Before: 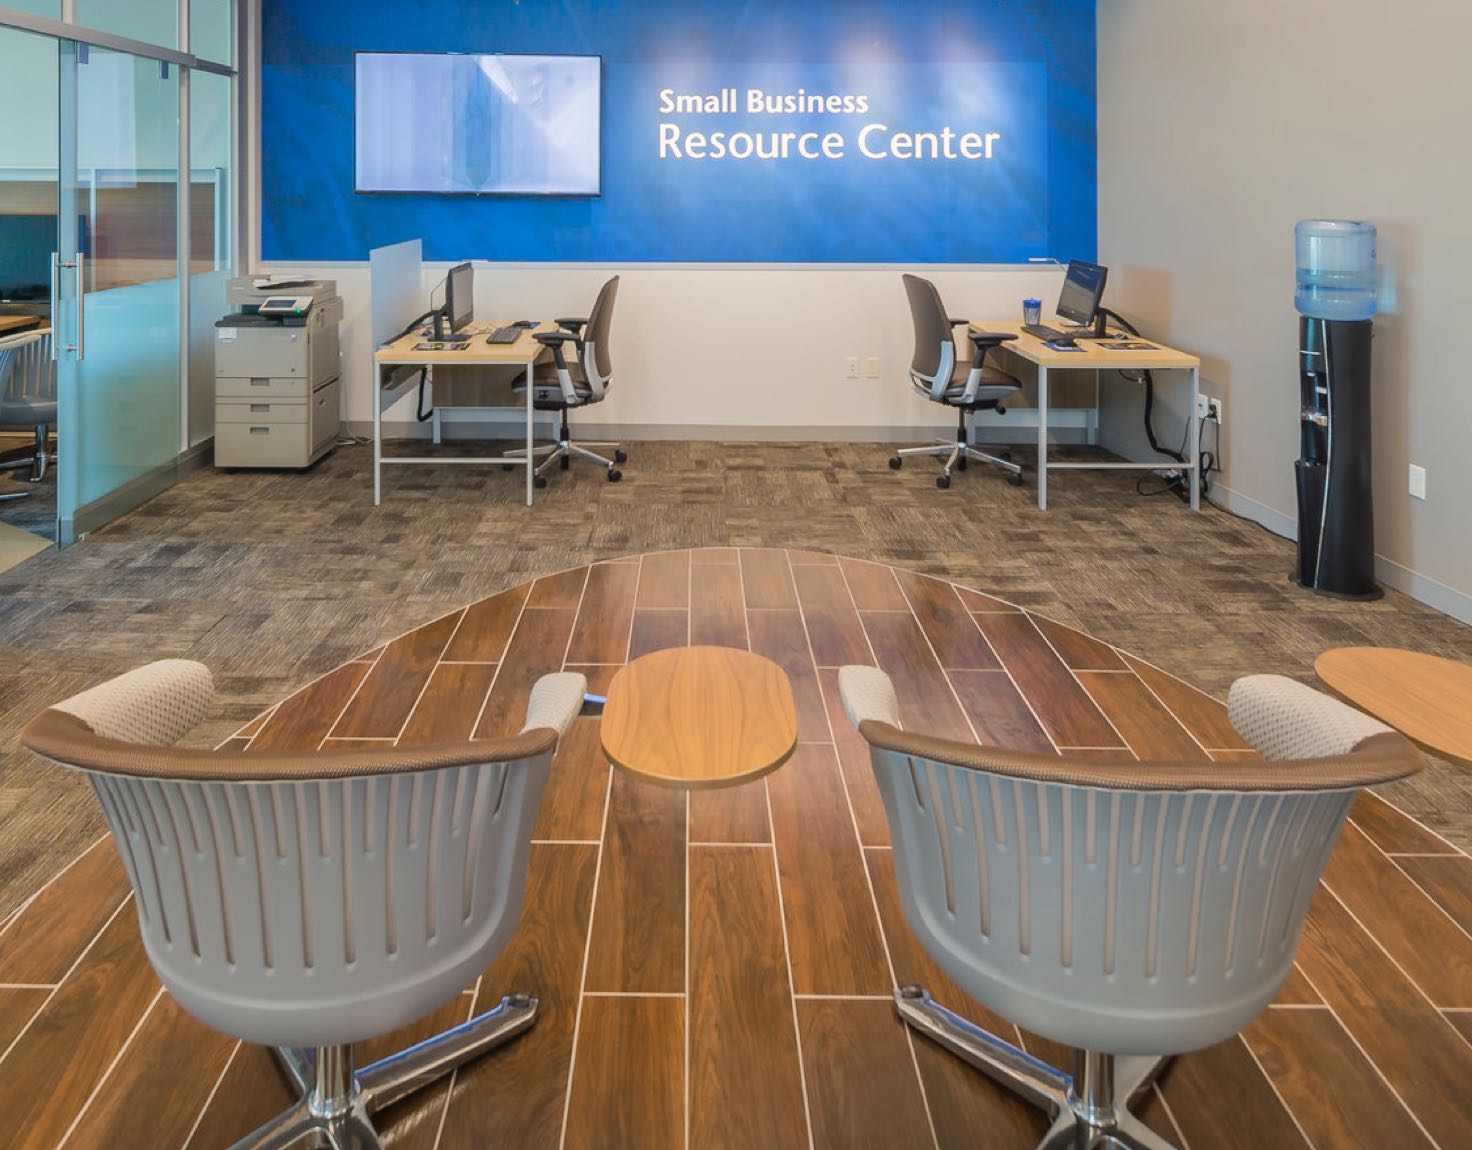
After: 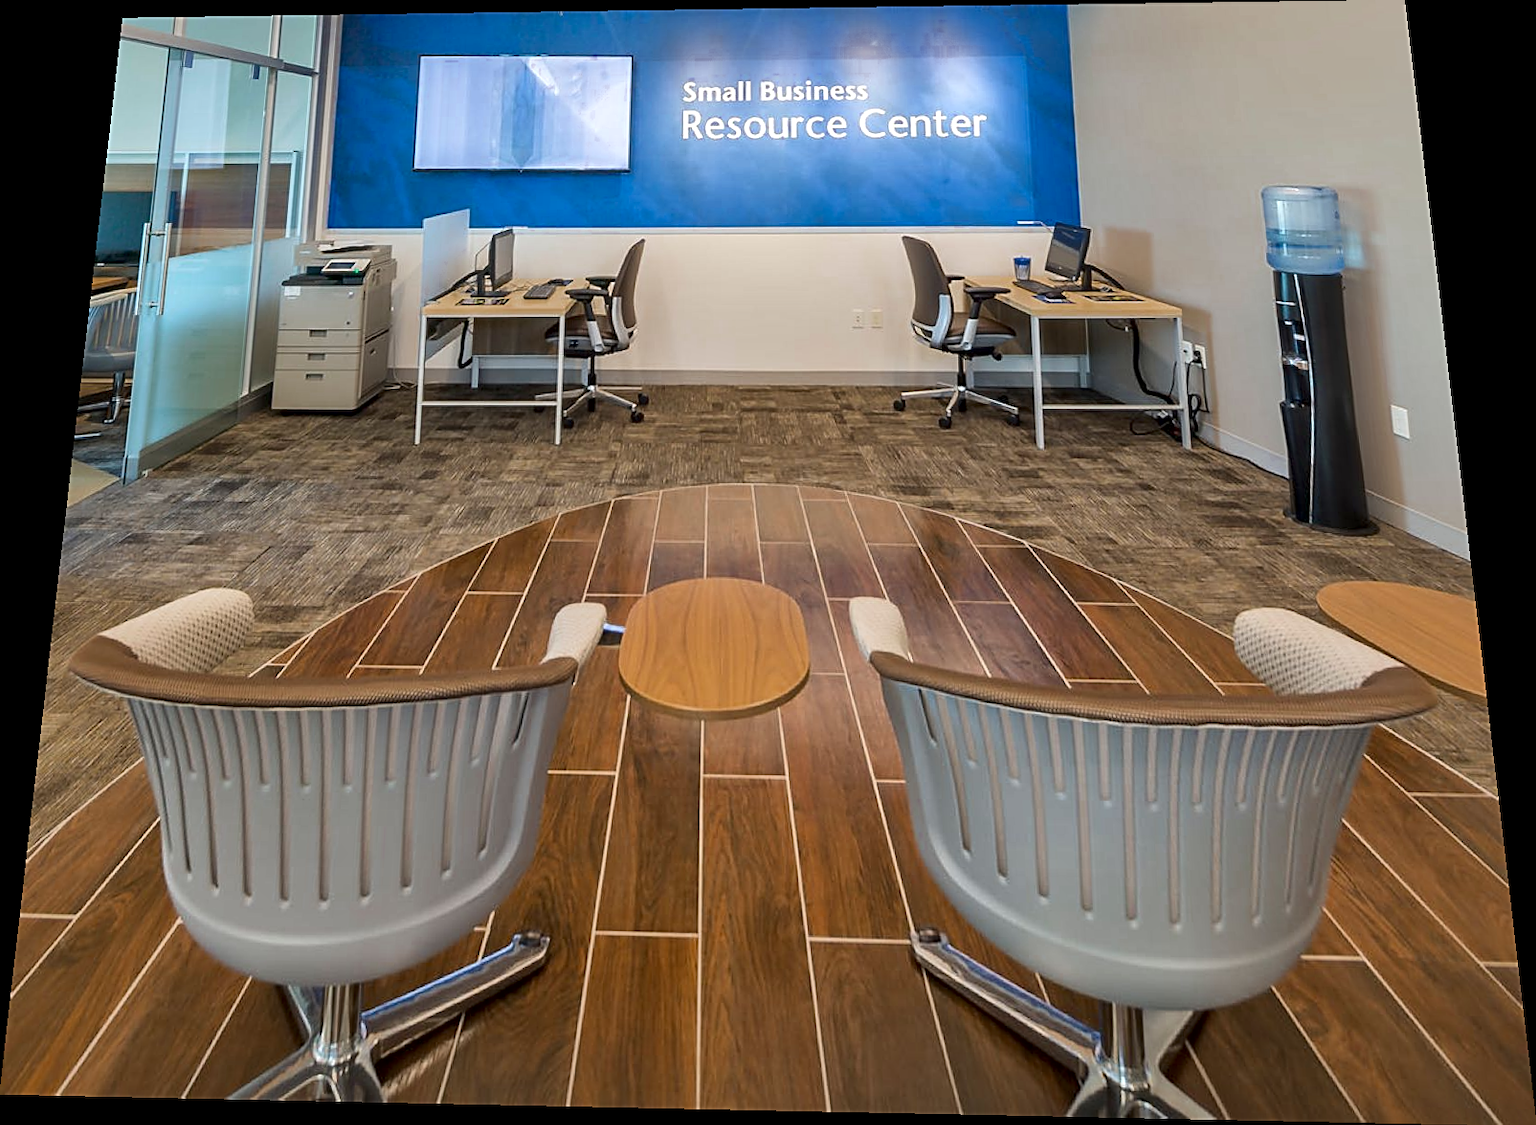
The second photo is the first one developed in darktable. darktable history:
local contrast: mode bilateral grid, contrast 25, coarseness 60, detail 151%, midtone range 0.2
rotate and perspective: rotation 0.128°, lens shift (vertical) -0.181, lens shift (horizontal) -0.044, shear 0.001, automatic cropping off
color zones: curves: ch0 [(0.27, 0.396) (0.563, 0.504) (0.75, 0.5) (0.787, 0.307)]
sharpen: on, module defaults
